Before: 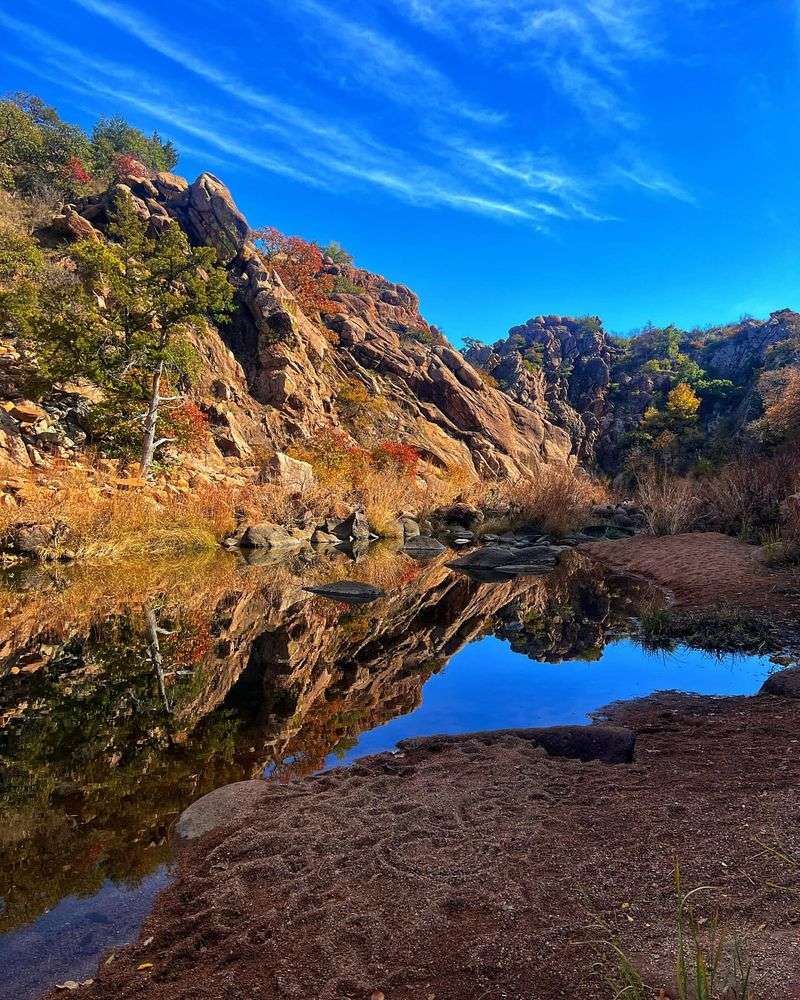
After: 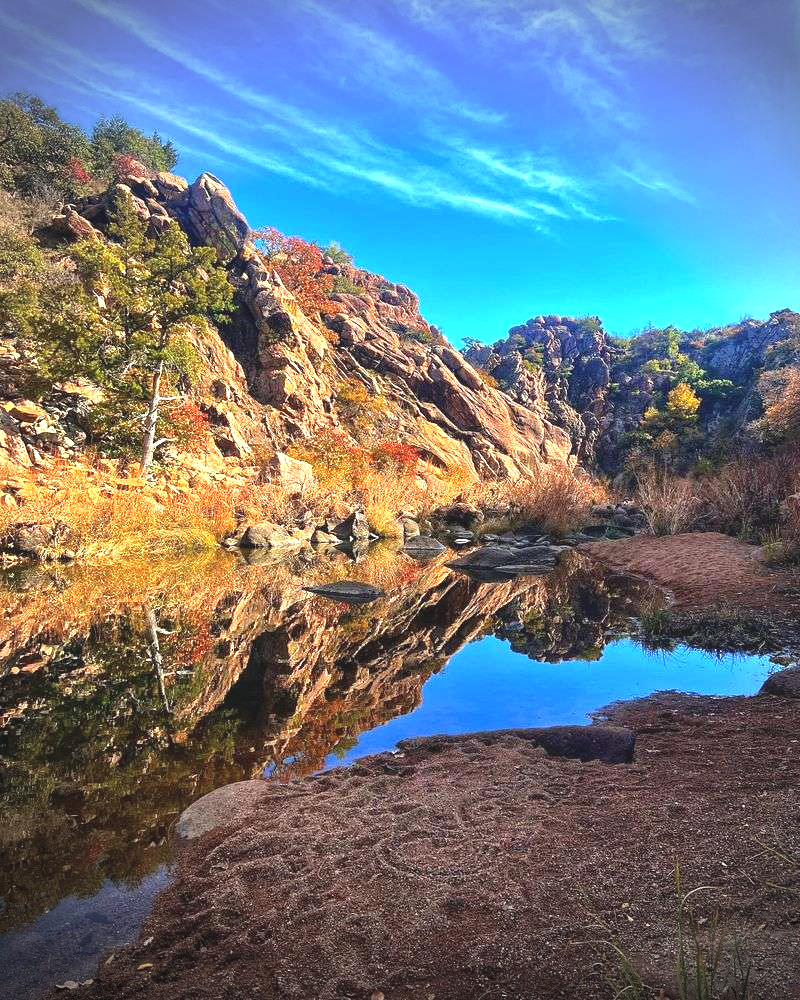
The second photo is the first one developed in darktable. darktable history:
exposure: black level correction -0.005, exposure 1 EV, compensate highlight preservation false
vignetting: fall-off start 75%, brightness -0.692, width/height ratio 1.084
